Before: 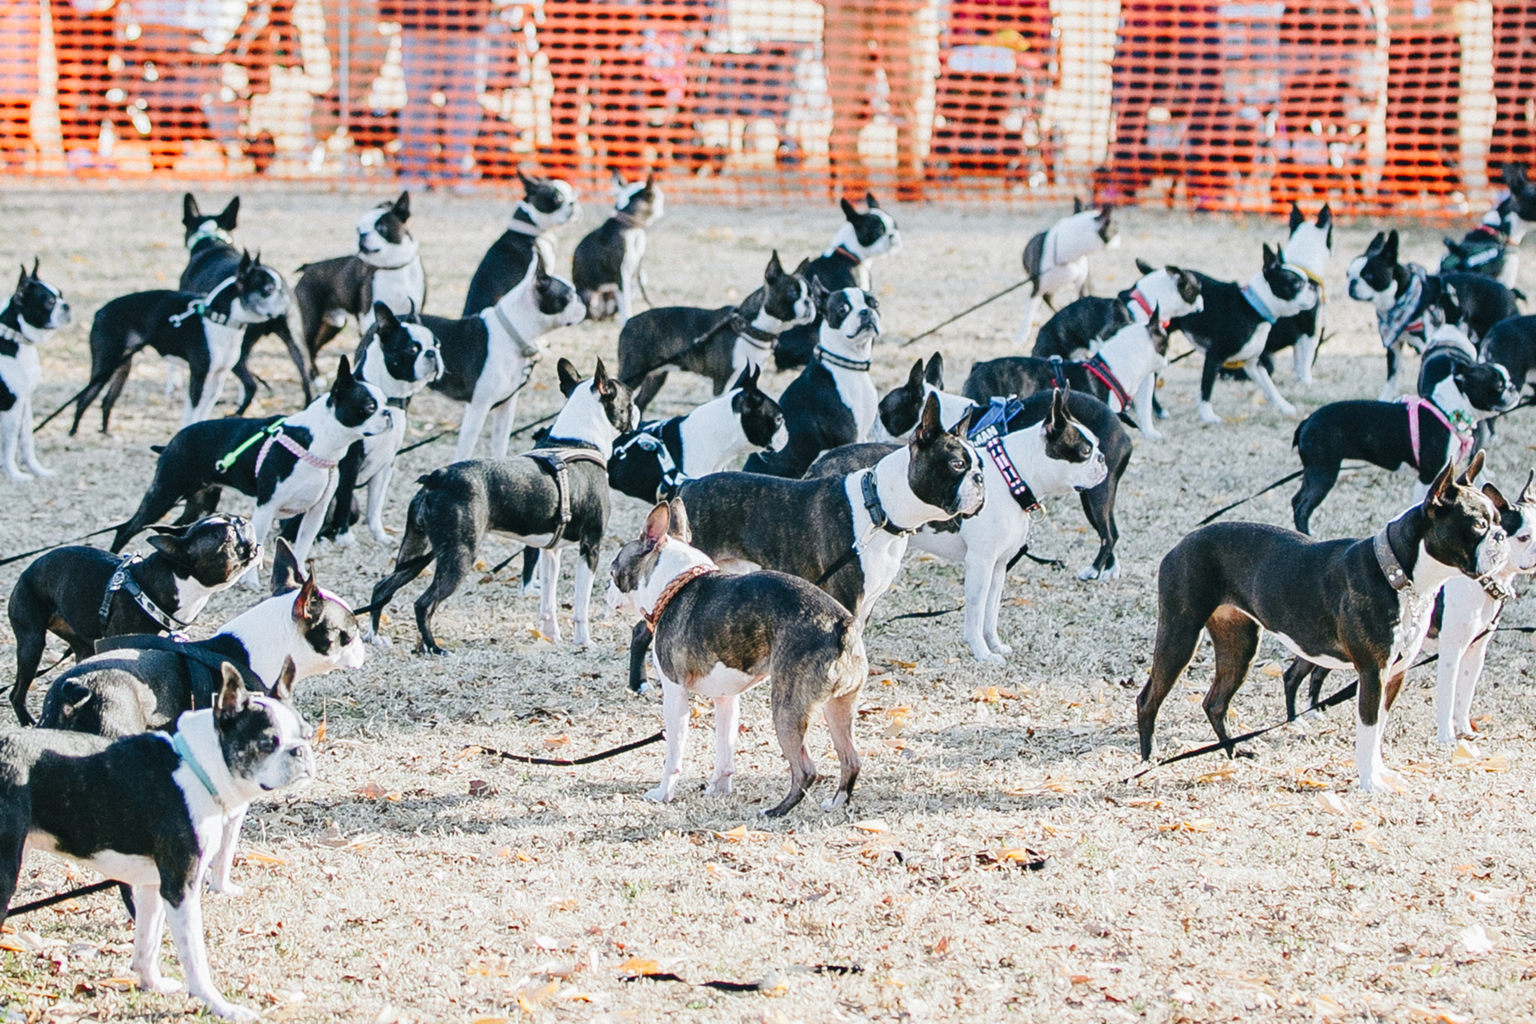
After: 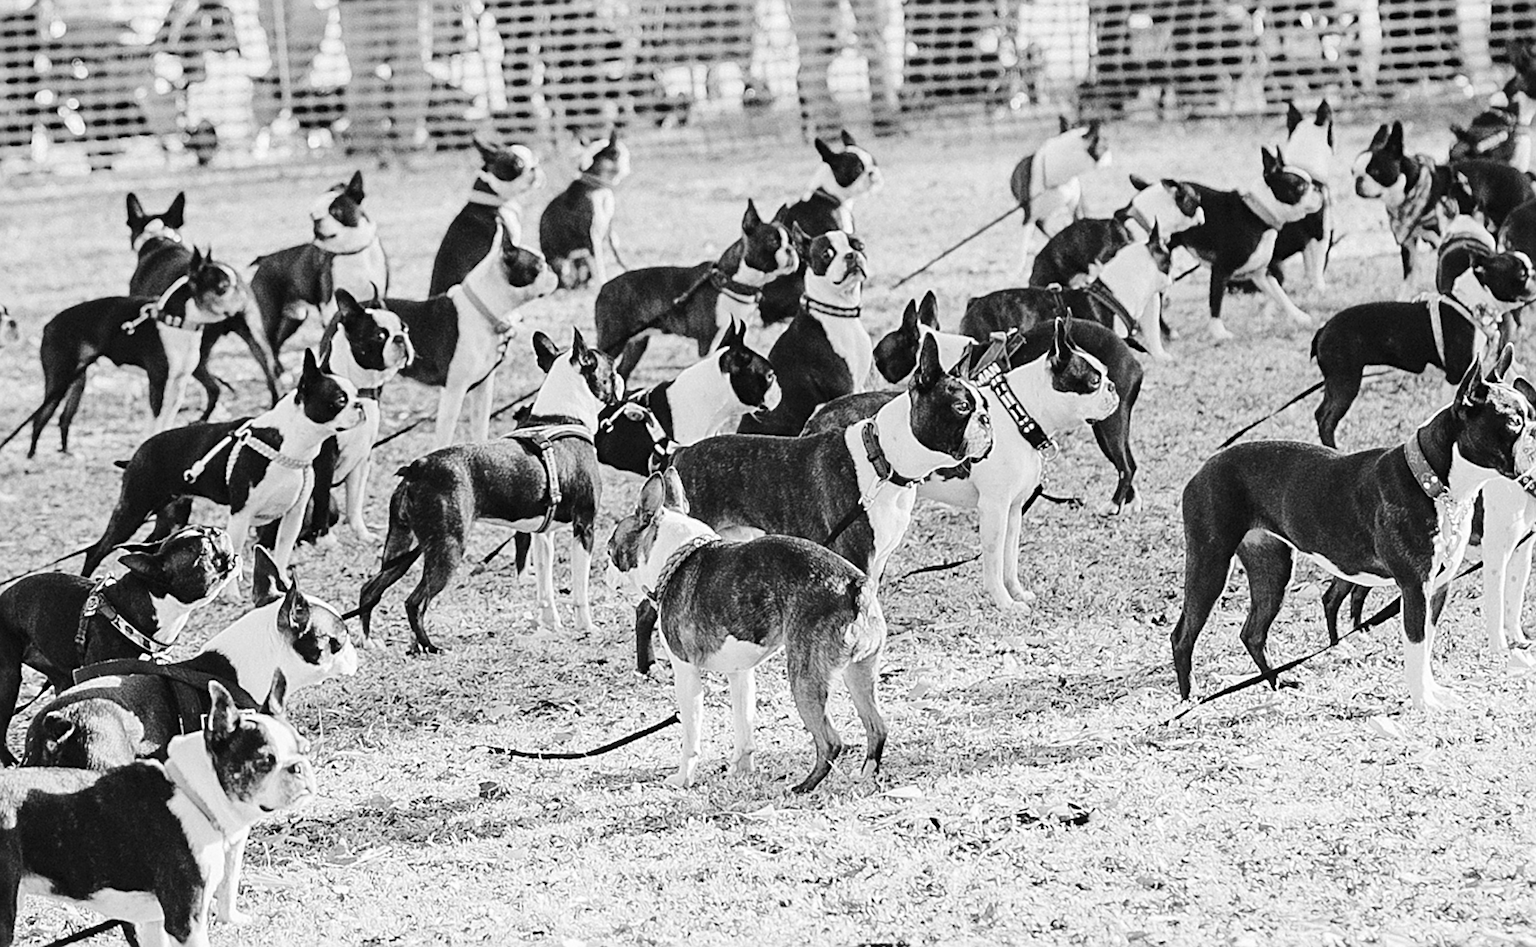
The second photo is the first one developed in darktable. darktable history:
sharpen: on, module defaults
exposure: compensate highlight preservation false
monochrome: on, module defaults
rotate and perspective: rotation -5°, crop left 0.05, crop right 0.952, crop top 0.11, crop bottom 0.89
contrast brightness saturation: contrast 0.1, saturation -0.36
